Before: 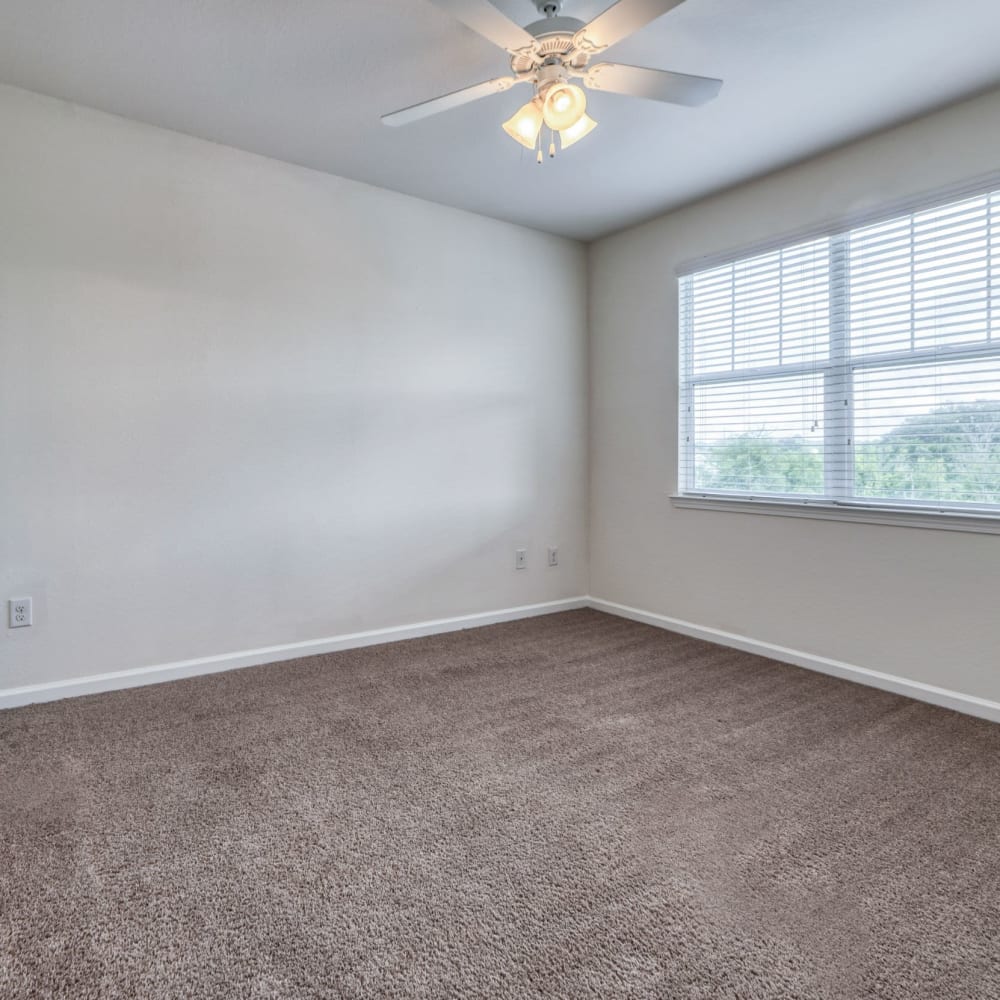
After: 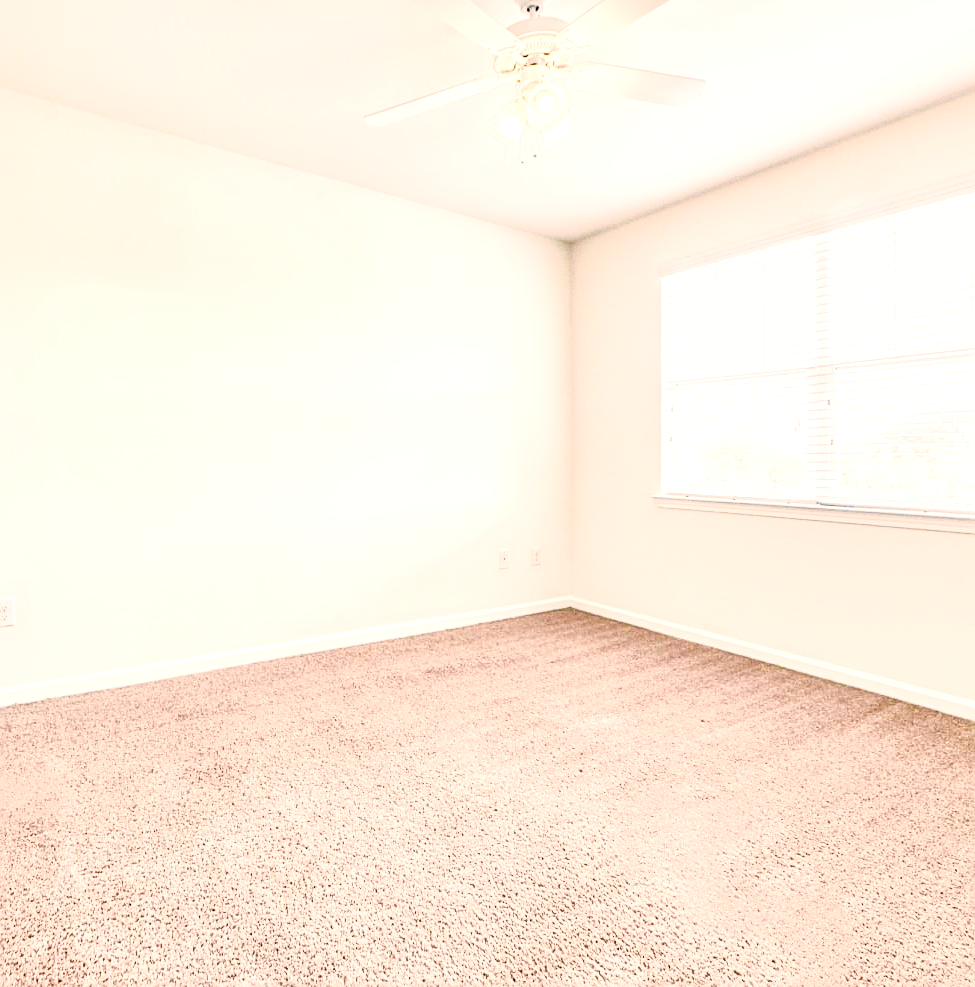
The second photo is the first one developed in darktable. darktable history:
color correction: highlights a* 8.98, highlights b* 15.09, shadows a* -0.49, shadows b* 26.52
crop and rotate: left 1.774%, right 0.633%, bottom 1.28%
grain: coarseness 0.09 ISO
base curve: curves: ch0 [(0, 0) (0.088, 0.125) (0.176, 0.251) (0.354, 0.501) (0.613, 0.749) (1, 0.877)], preserve colors none
exposure: black level correction 0, exposure 2.088 EV, compensate exposure bias true, compensate highlight preservation false
color balance rgb: perceptual saturation grading › global saturation 35%, perceptual saturation grading › highlights -25%, perceptual saturation grading › shadows 25%, global vibrance 10%
white balance: red 0.954, blue 1.079
sharpen: on, module defaults
